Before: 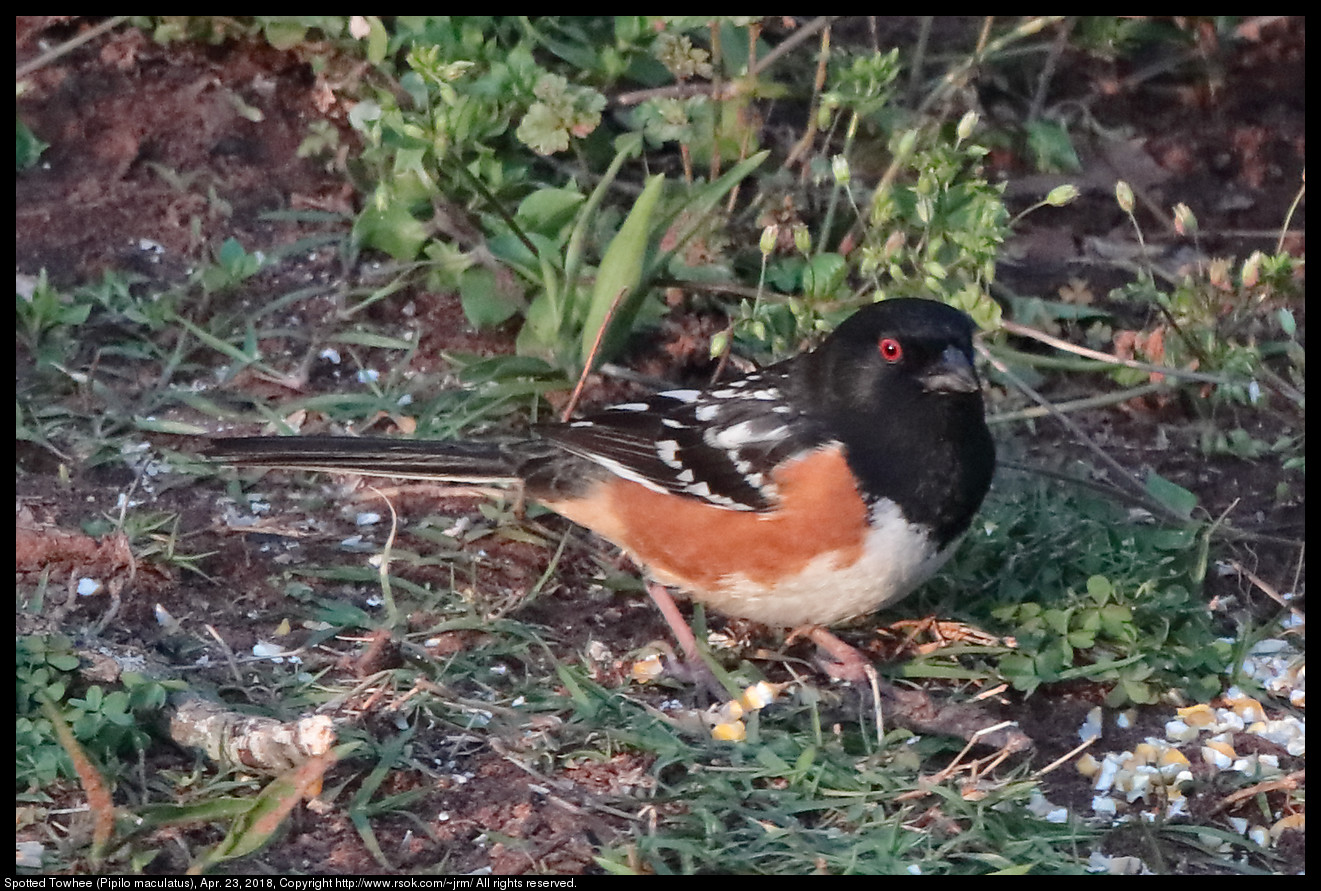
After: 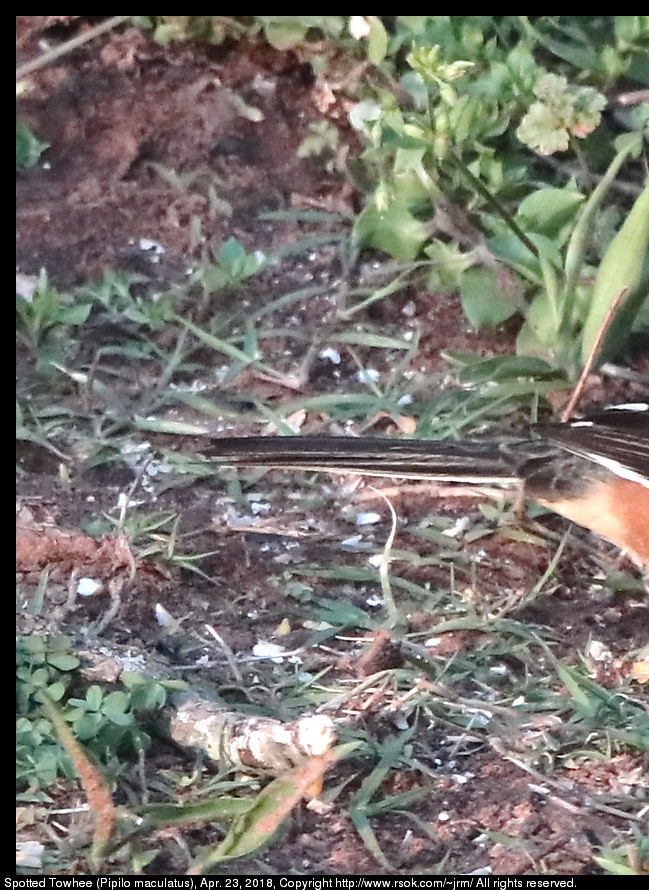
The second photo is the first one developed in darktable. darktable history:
crop and rotate: left 0%, top 0%, right 50.845%
exposure: exposure 0.74 EV, compensate highlight preservation false
contrast brightness saturation: saturation -0.17
